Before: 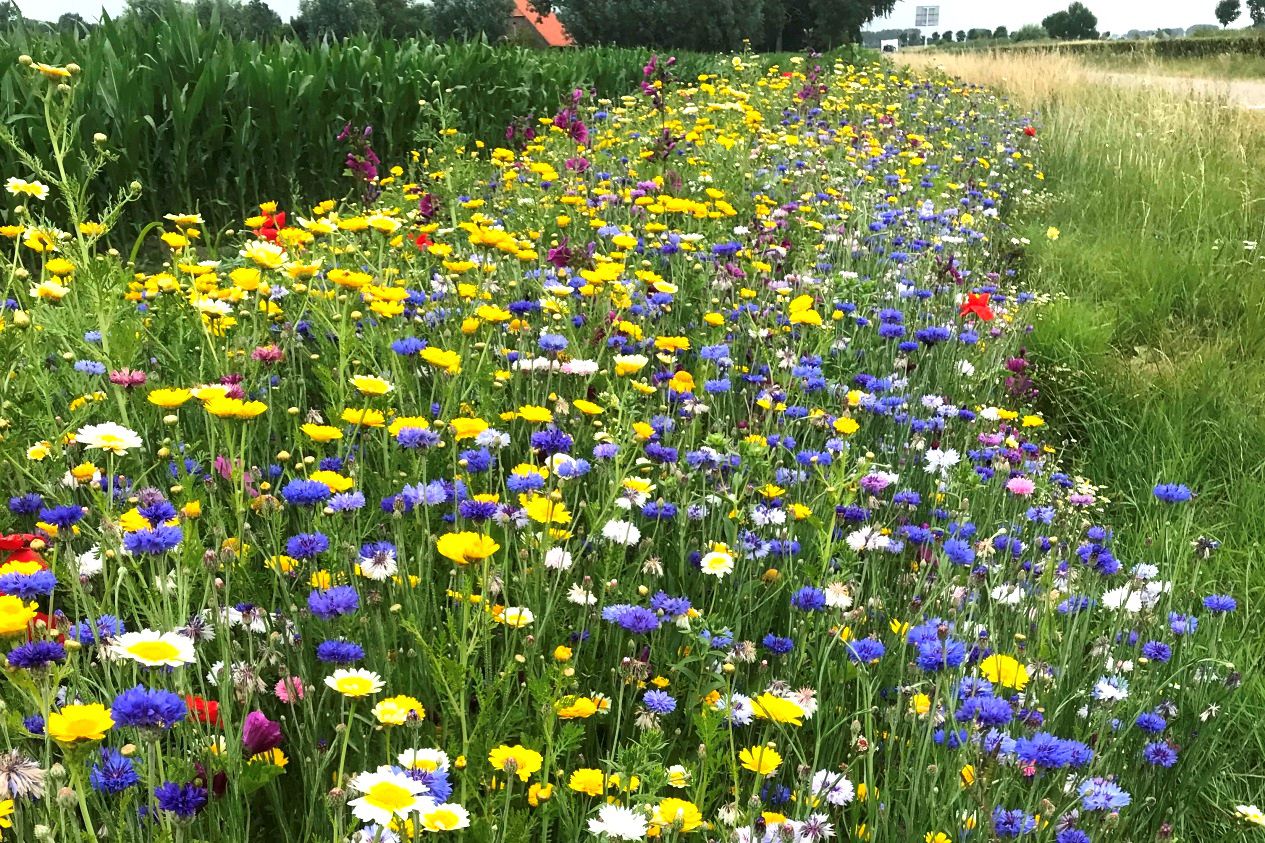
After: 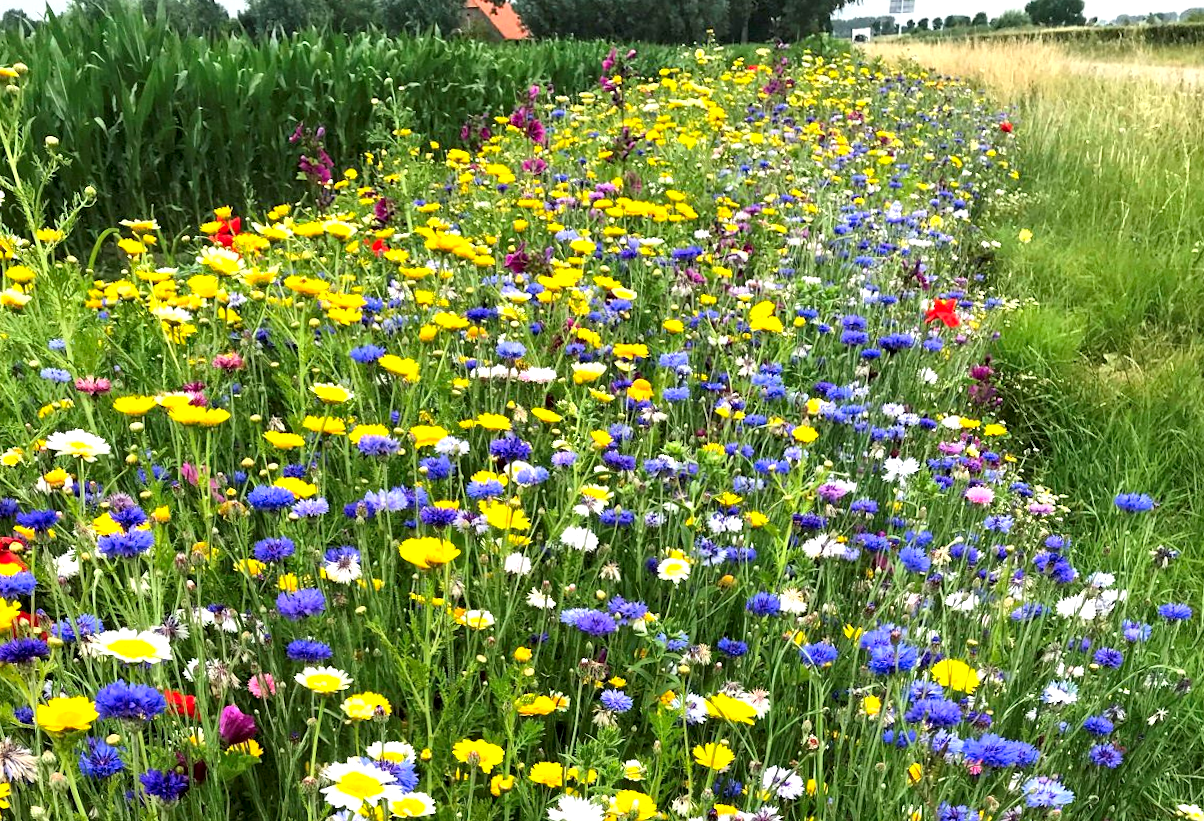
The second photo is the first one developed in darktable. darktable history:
contrast equalizer: y [[0.524, 0.538, 0.547, 0.548, 0.538, 0.524], [0.5 ×6], [0.5 ×6], [0 ×6], [0 ×6]]
rotate and perspective: rotation 0.074°, lens shift (vertical) 0.096, lens shift (horizontal) -0.041, crop left 0.043, crop right 0.952, crop top 0.024, crop bottom 0.979
contrast brightness saturation: contrast 0.07, brightness 0.08, saturation 0.18
local contrast: highlights 100%, shadows 100%, detail 120%, midtone range 0.2
